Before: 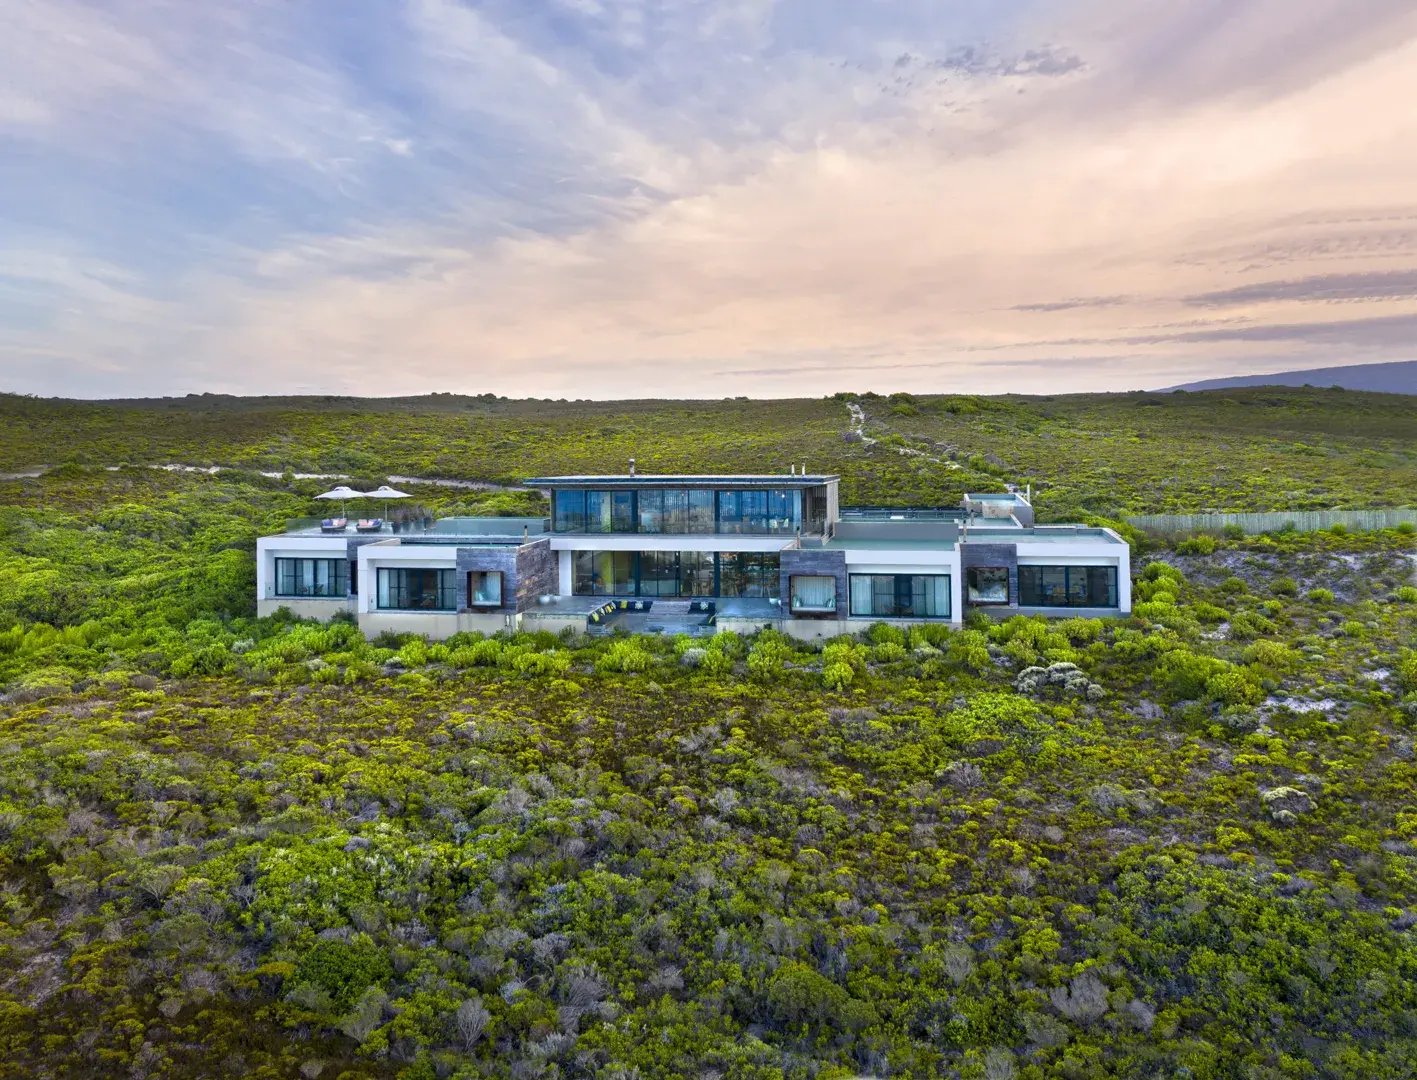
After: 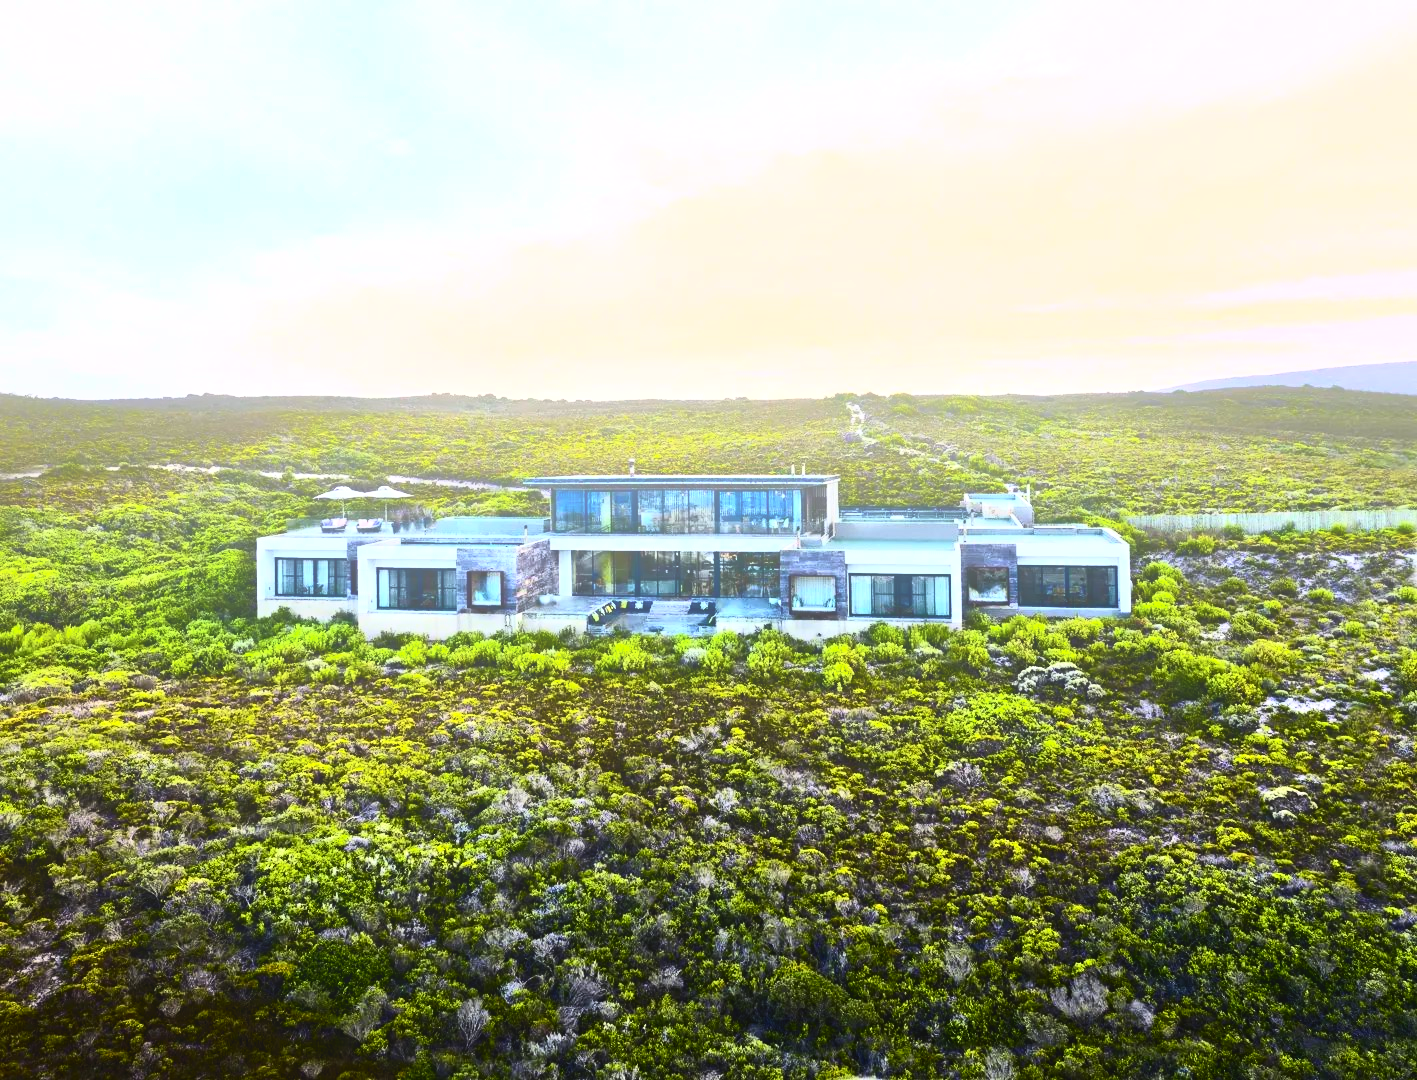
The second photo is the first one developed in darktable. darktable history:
tone equalizer: -8 EV -0.75 EV, -7 EV -0.7 EV, -6 EV -0.6 EV, -5 EV -0.4 EV, -3 EV 0.4 EV, -2 EV 0.6 EV, -1 EV 0.7 EV, +0 EV 0.75 EV, edges refinement/feathering 500, mask exposure compensation -1.57 EV, preserve details no
contrast brightness saturation: contrast 0.4, brightness 0.1, saturation 0.21
bloom: size 38%, threshold 95%, strength 30%
